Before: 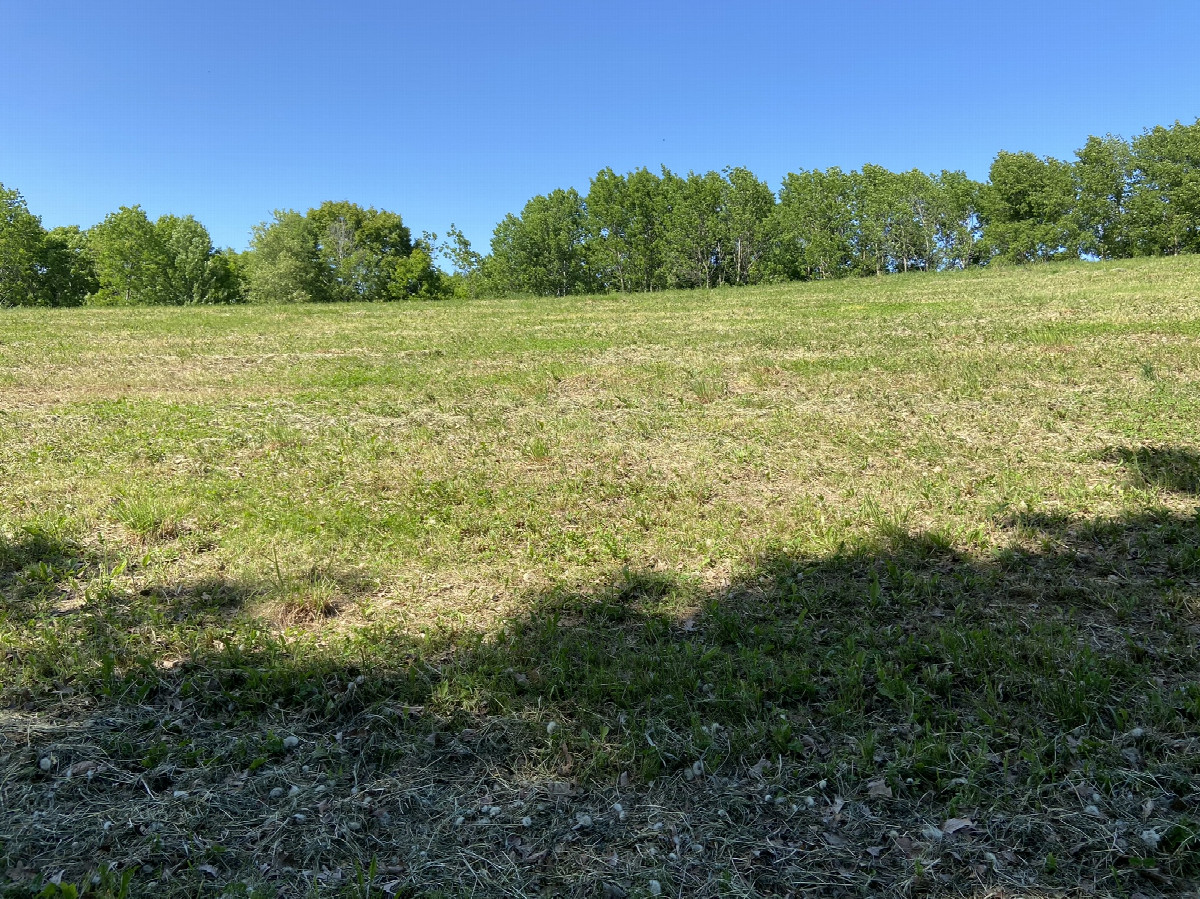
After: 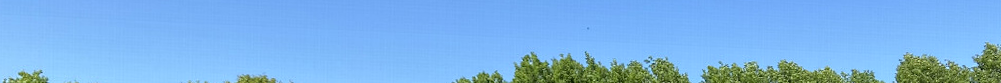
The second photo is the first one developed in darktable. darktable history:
crop and rotate: left 9.644%, top 9.491%, right 6.021%, bottom 80.509%
rotate and perspective: rotation 0.679°, lens shift (horizontal) 0.136, crop left 0.009, crop right 0.991, crop top 0.078, crop bottom 0.95
local contrast: on, module defaults
